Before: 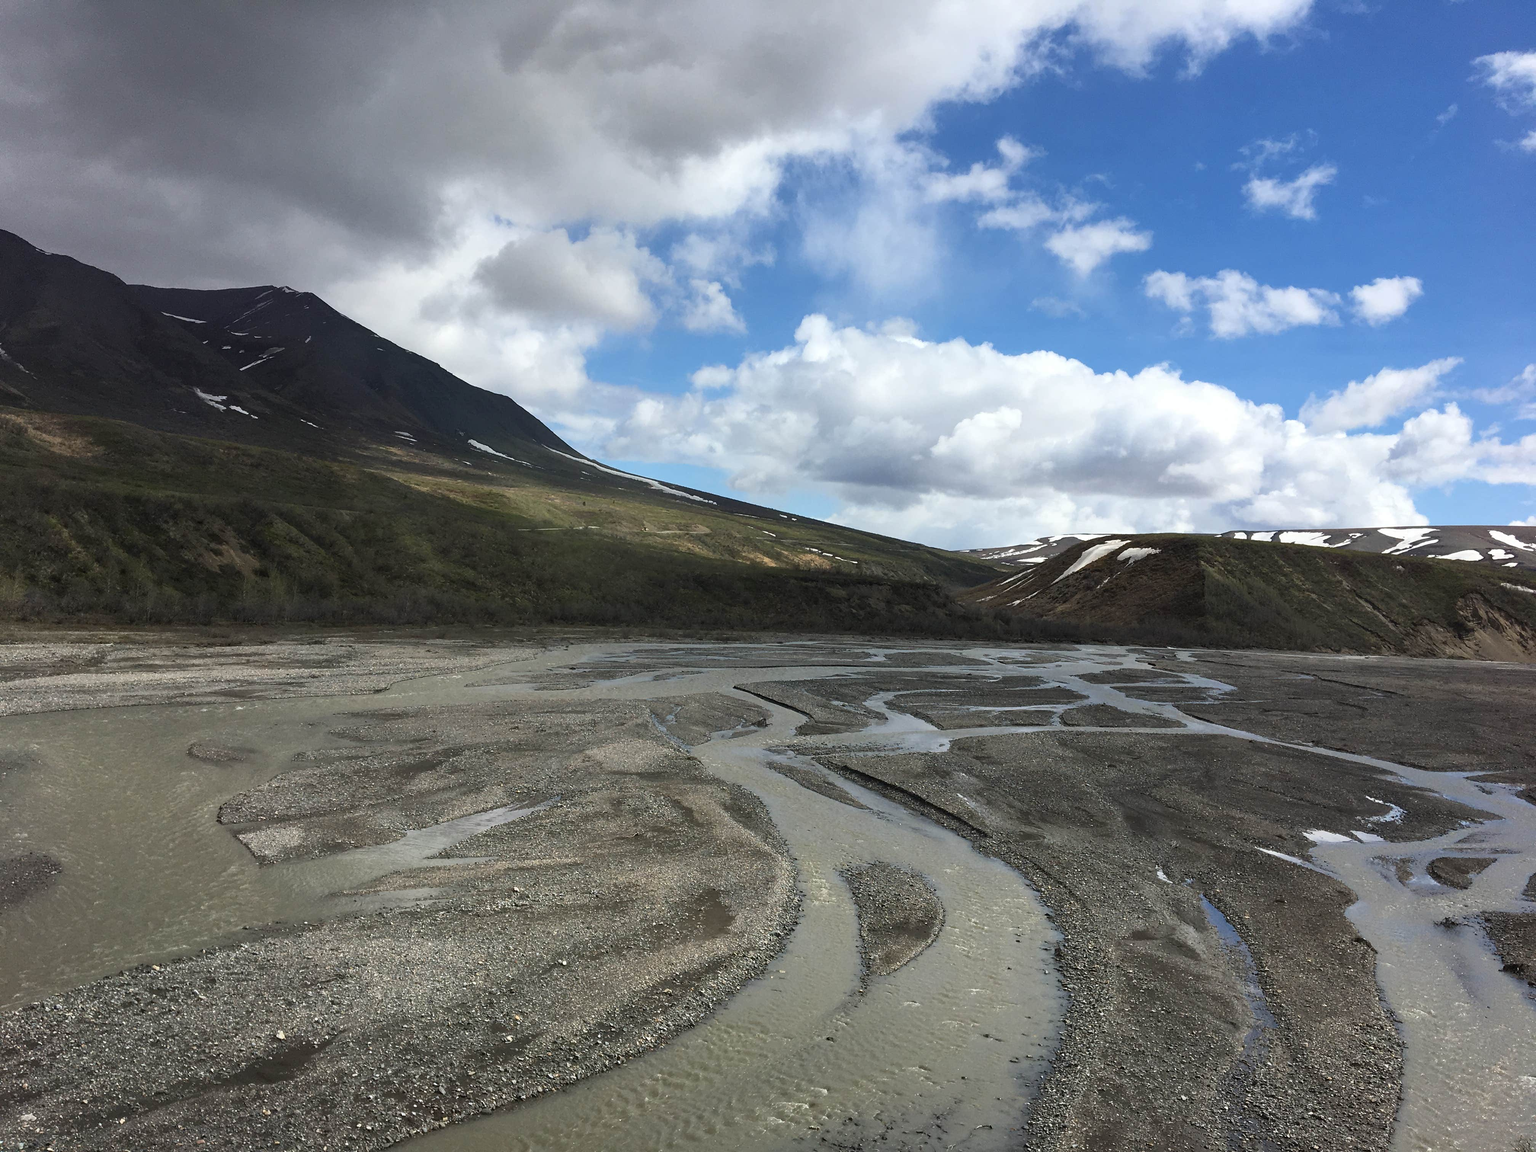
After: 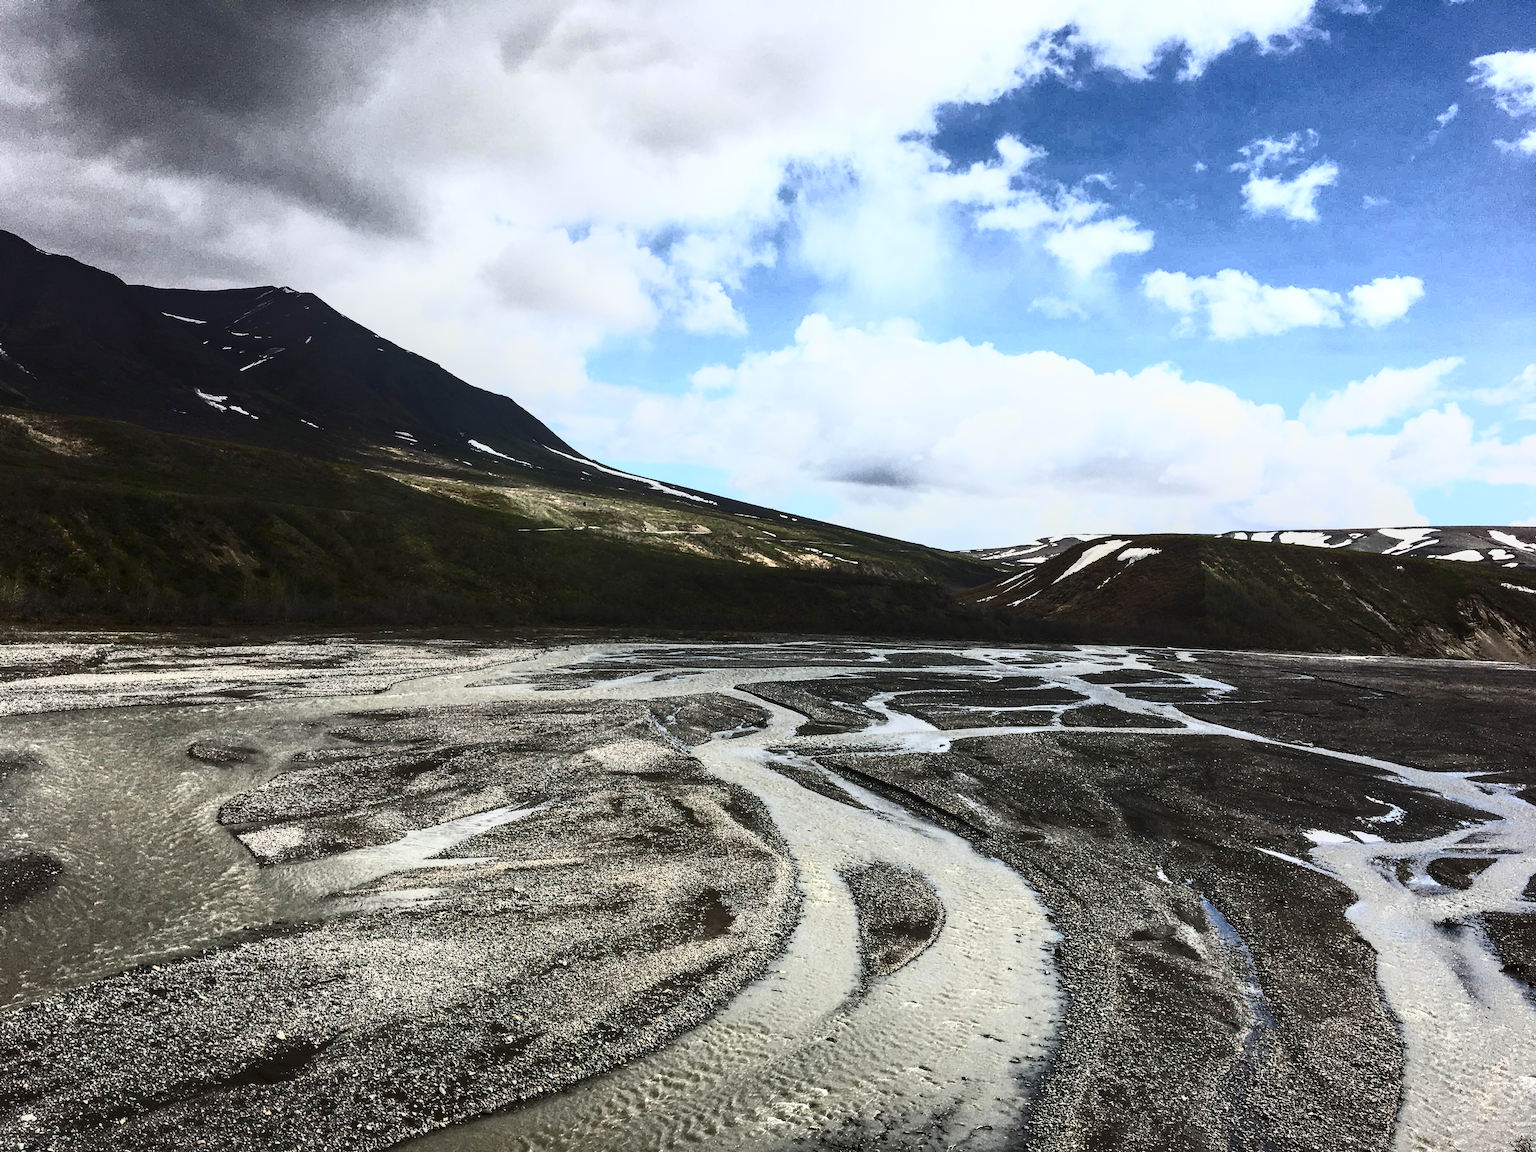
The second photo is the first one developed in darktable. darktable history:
contrast brightness saturation: contrast 0.941, brightness 0.2
local contrast: on, module defaults
shadows and highlights: shadows 25.83, highlights -25.35
